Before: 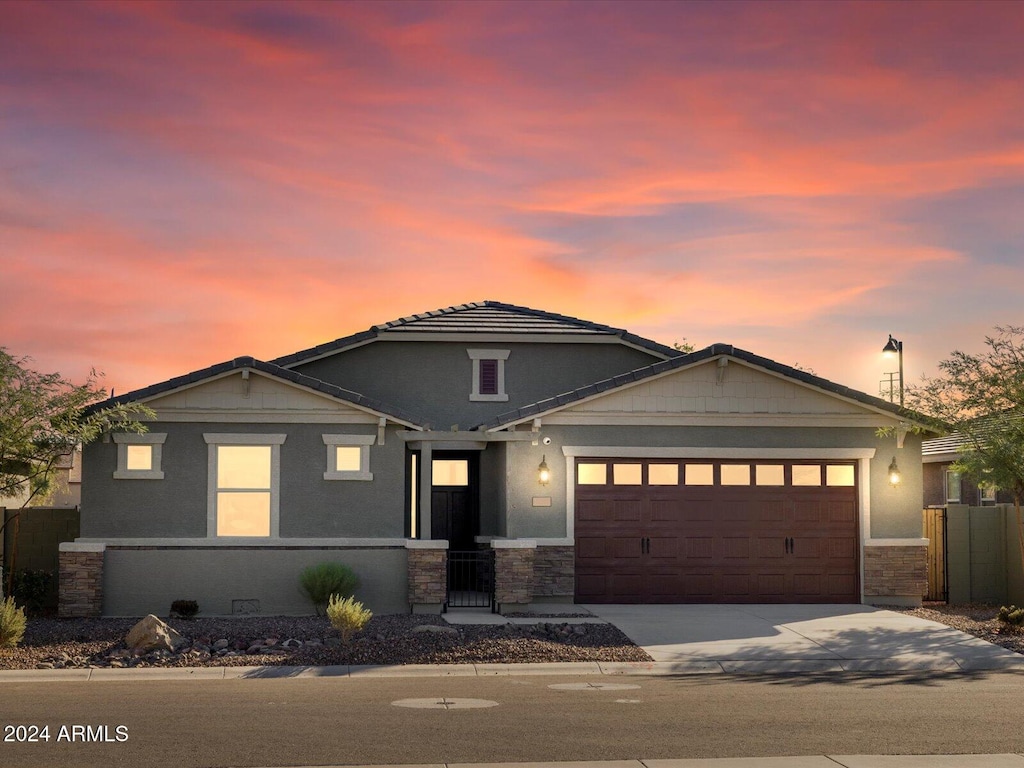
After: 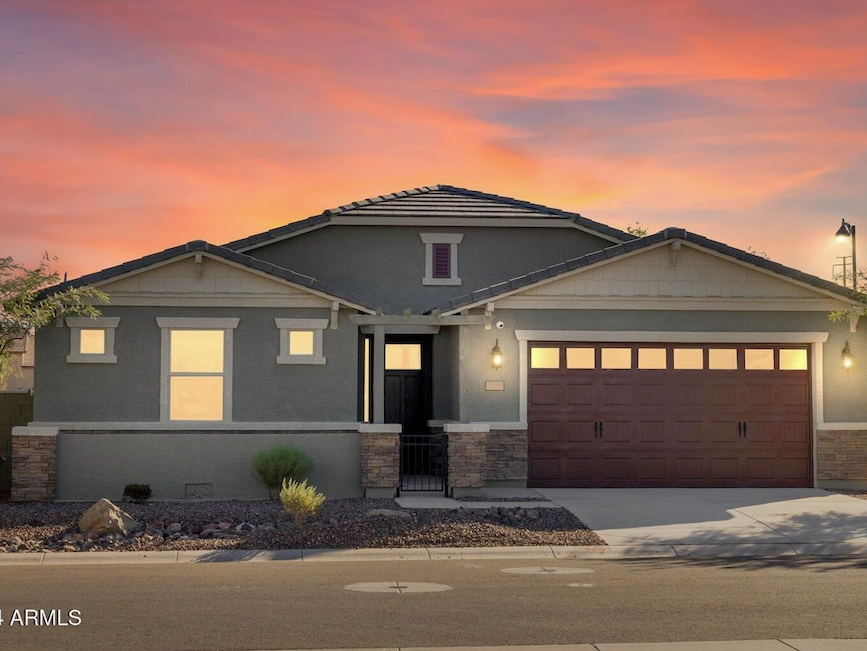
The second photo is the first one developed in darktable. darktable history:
crop and rotate: left 4.649%, top 15.216%, right 10.649%
shadows and highlights: on, module defaults
